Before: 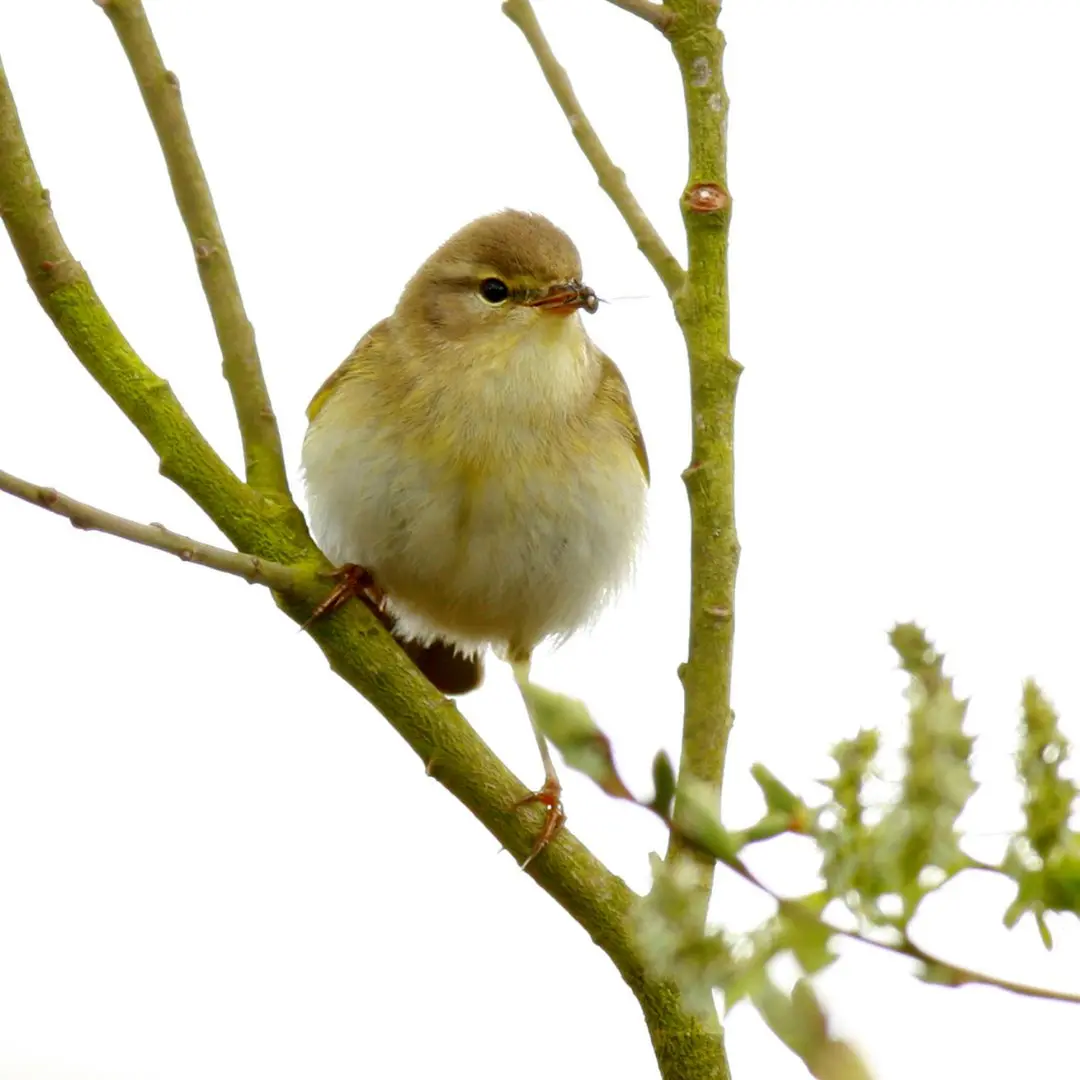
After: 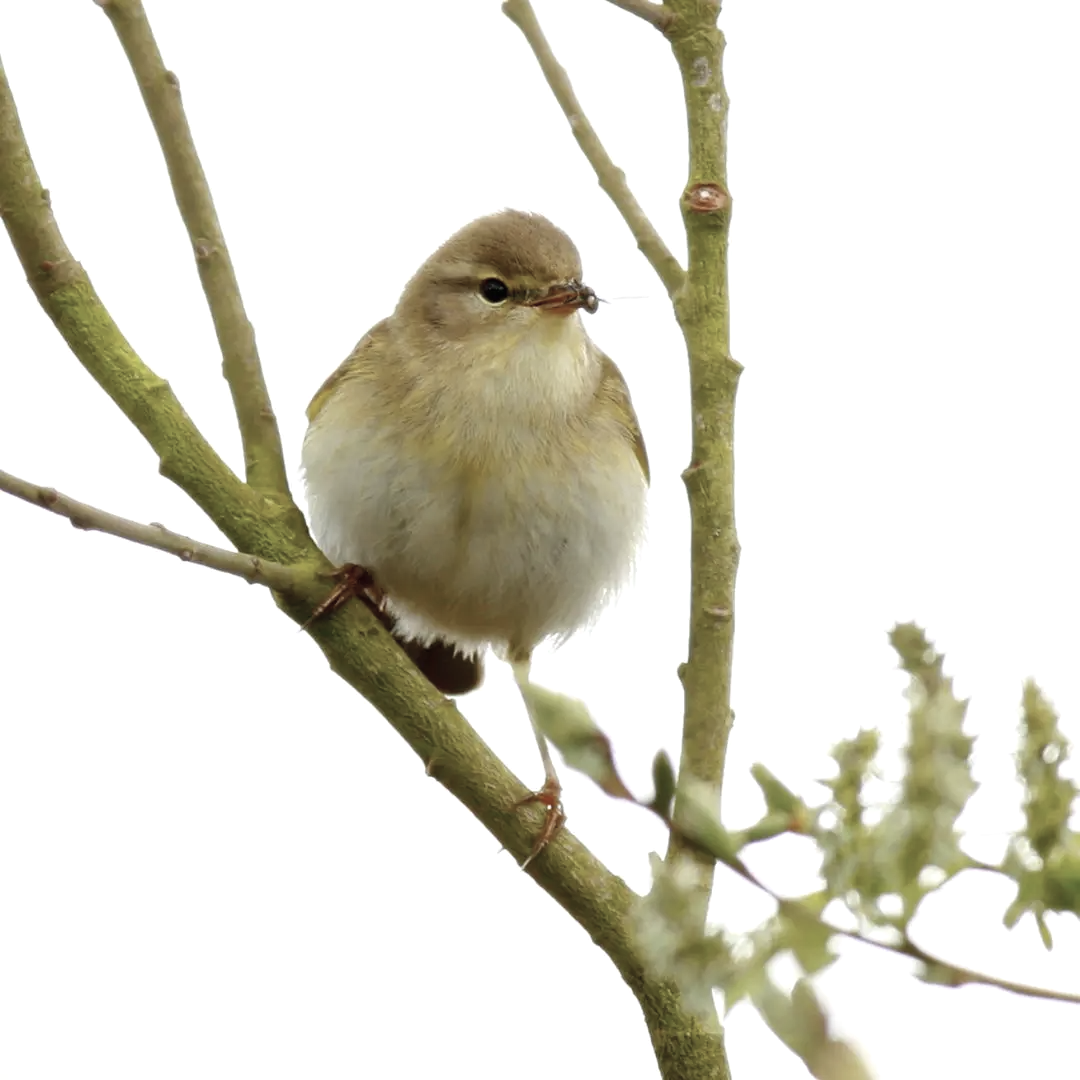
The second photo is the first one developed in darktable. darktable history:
color correction: highlights b* -0.033, saturation 0.608
exposure: black level correction -0.001, exposure 0.08 EV, compensate highlight preservation false
haze removal: adaptive false
